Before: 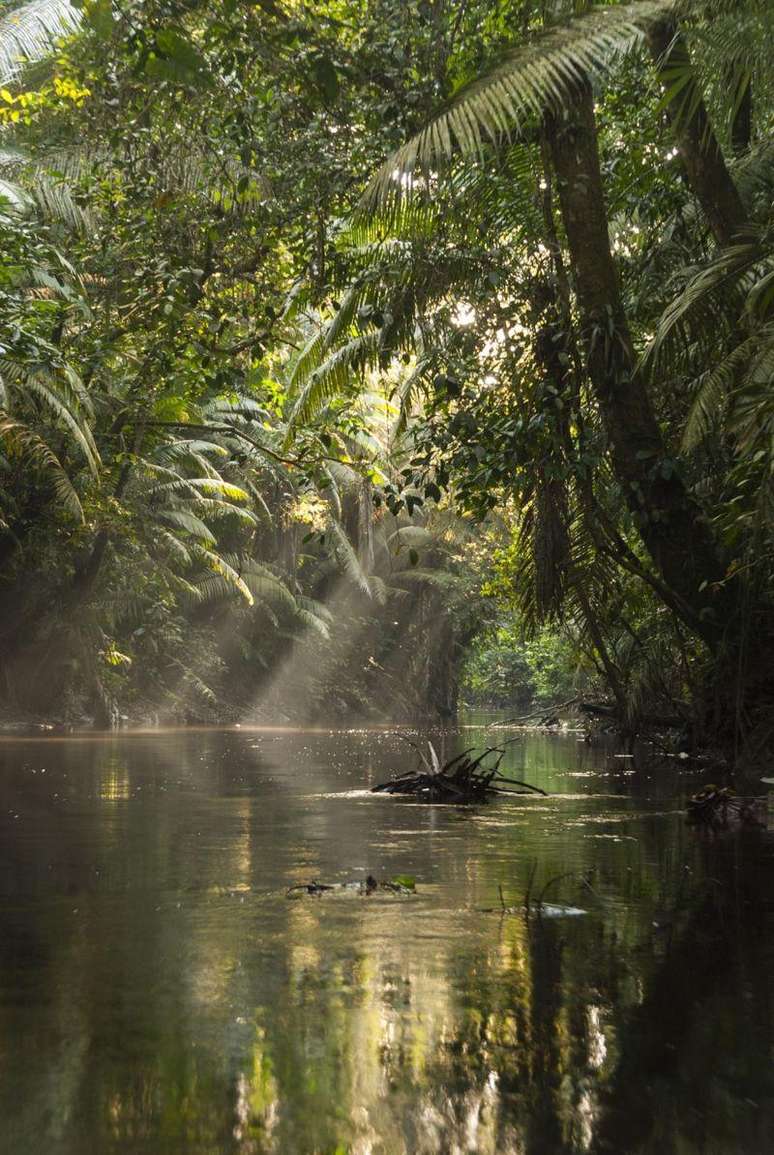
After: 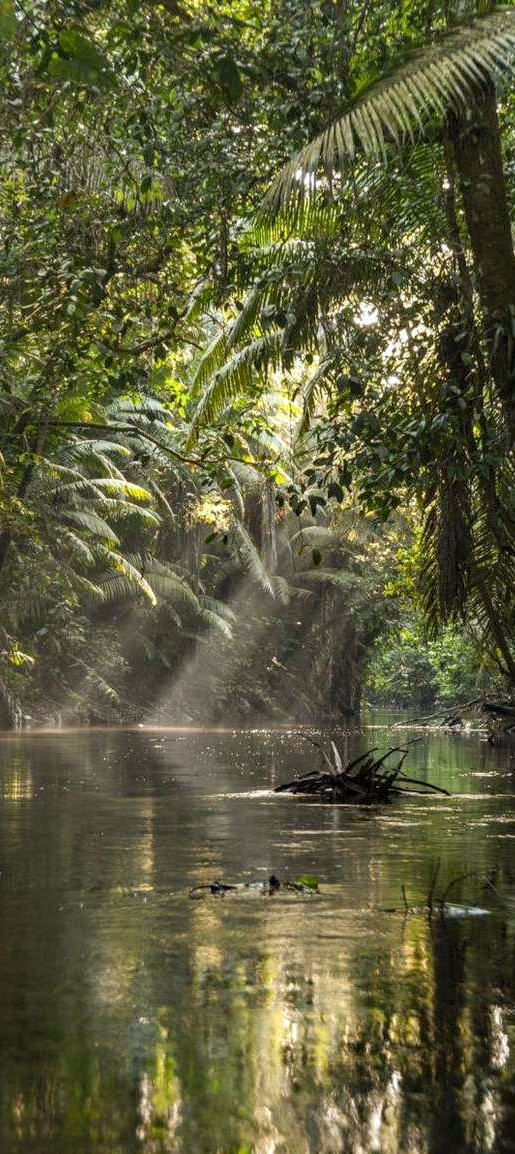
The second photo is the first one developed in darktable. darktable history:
crop and rotate: left 12.648%, right 20.685%
haze removal: compatibility mode true, adaptive false
white balance: red 0.988, blue 1.017
local contrast: on, module defaults
